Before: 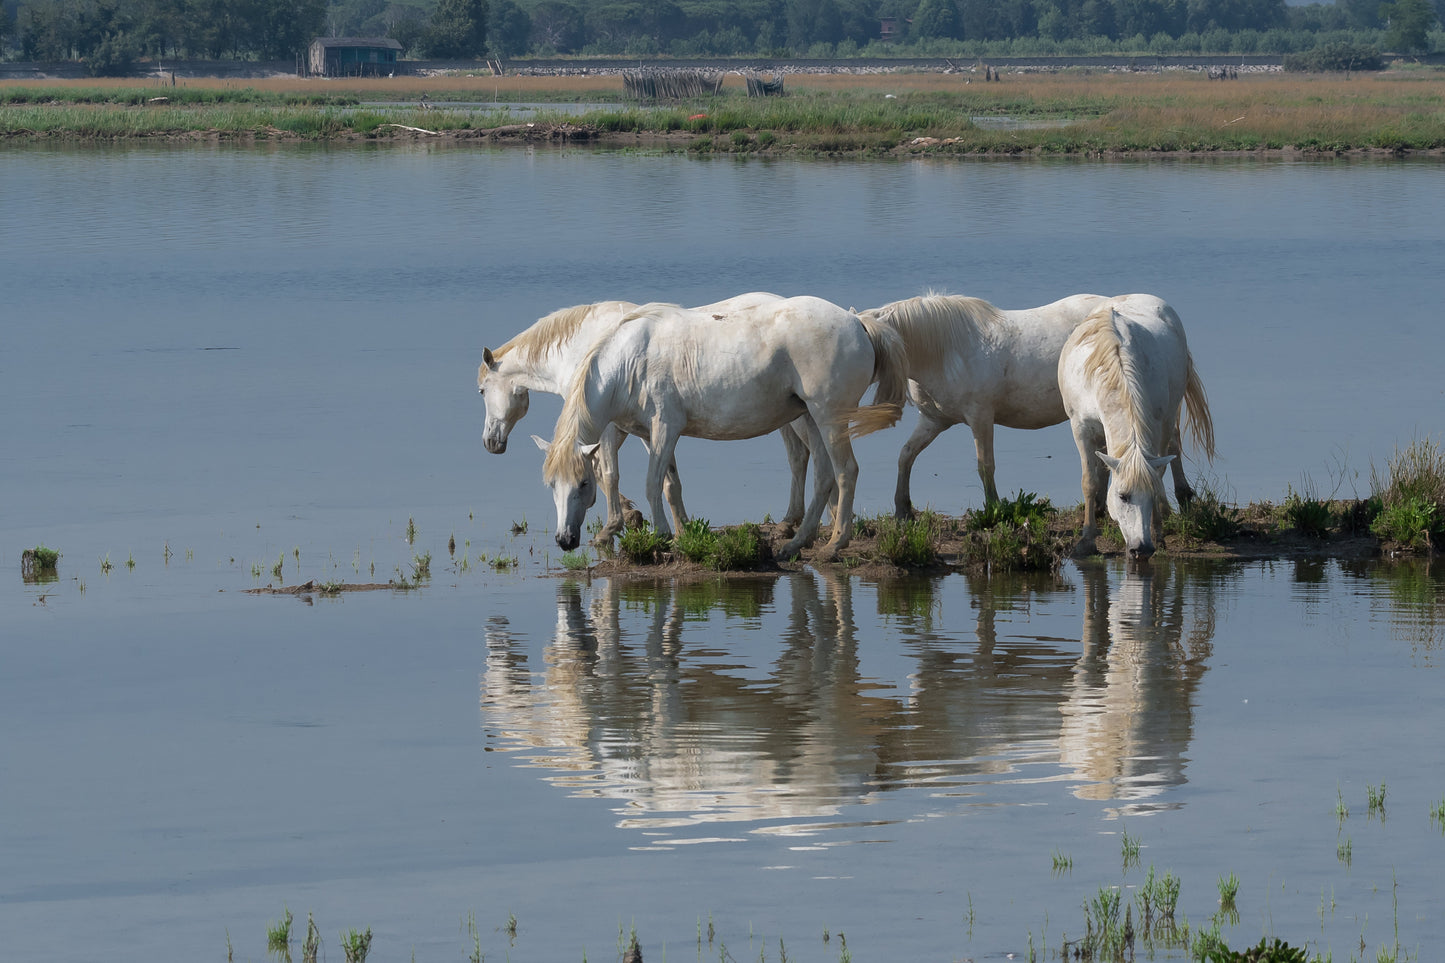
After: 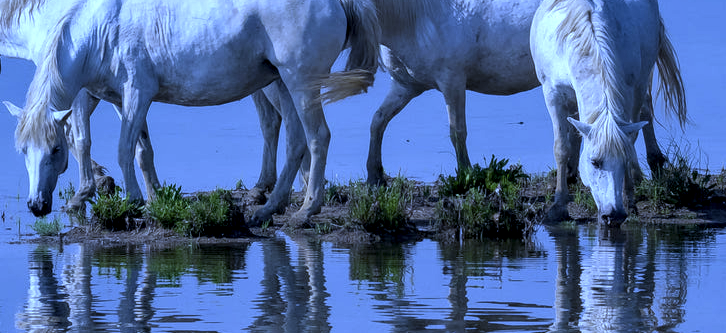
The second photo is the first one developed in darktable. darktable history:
crop: left 36.607%, top 34.735%, right 13.146%, bottom 30.611%
white balance: red 0.766, blue 1.537
local contrast: detail 150%
